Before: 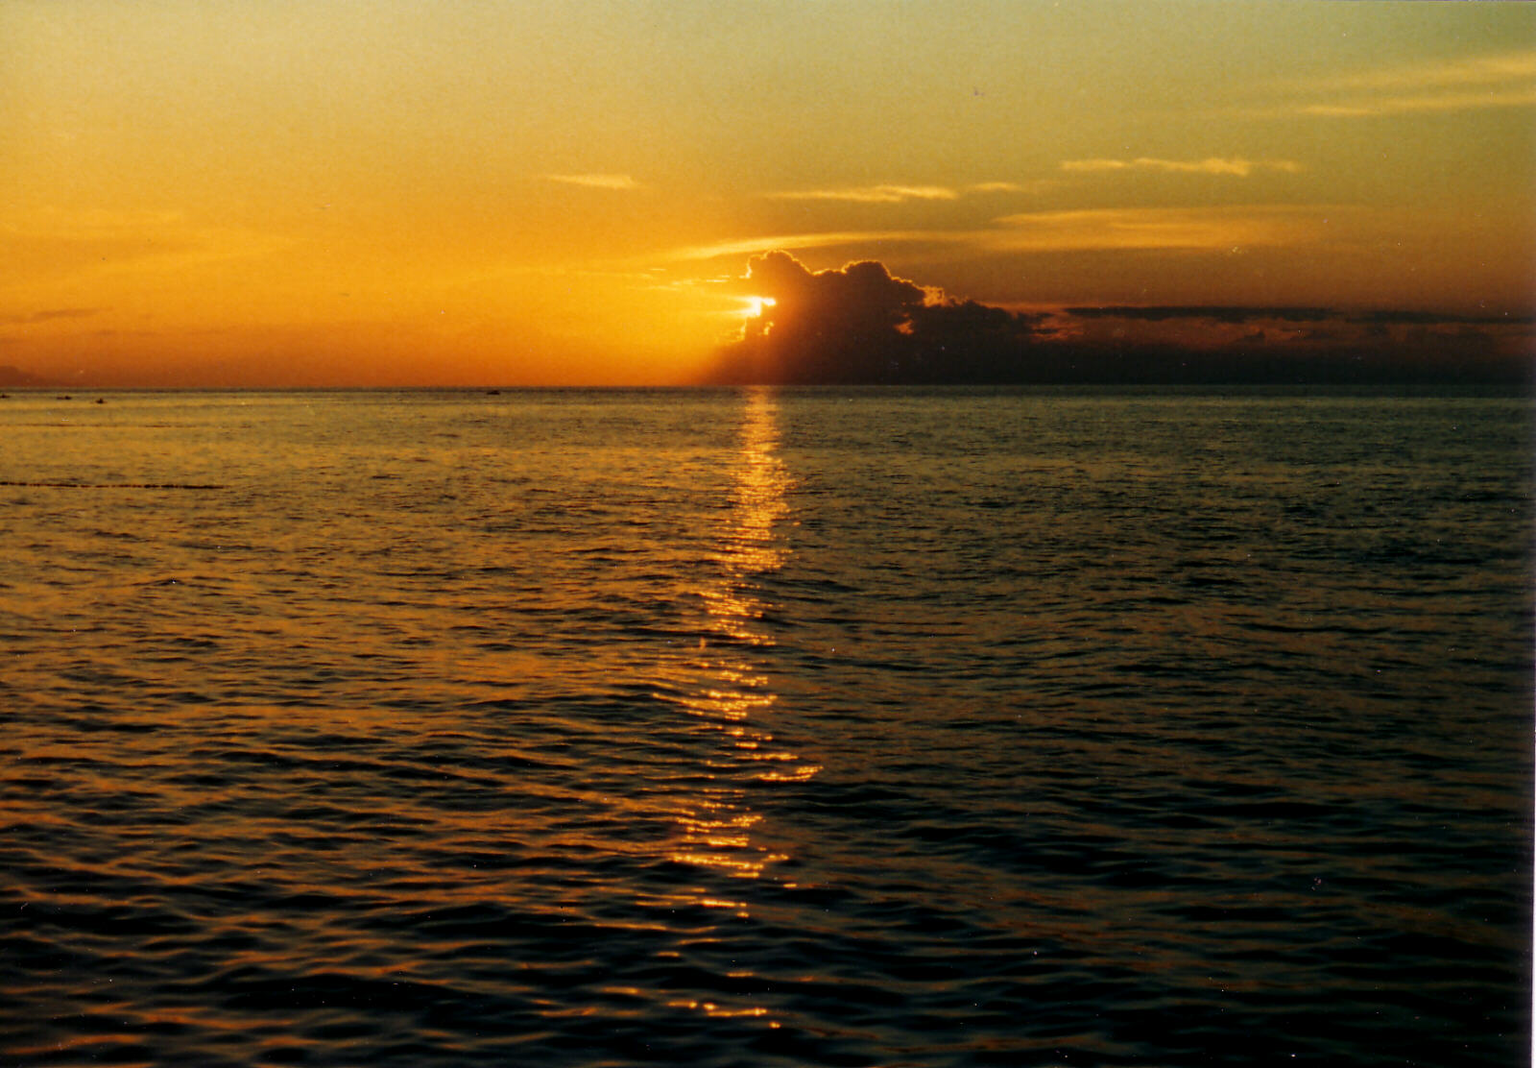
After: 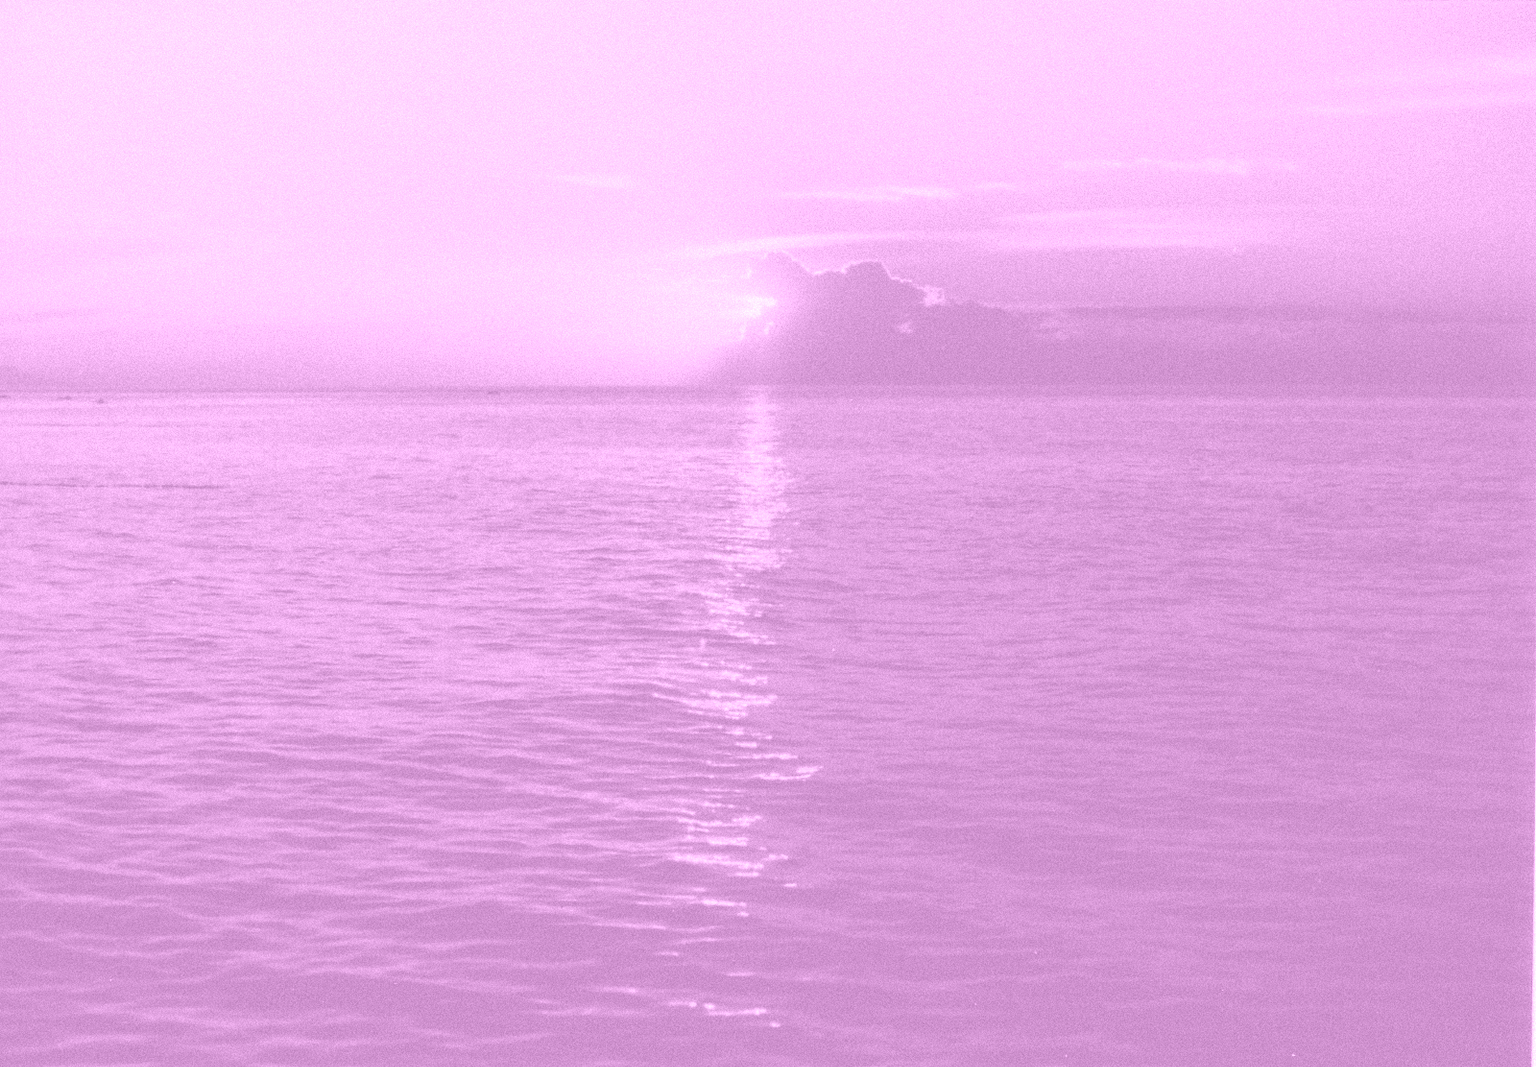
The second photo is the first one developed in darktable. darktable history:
colorize: hue 331.2°, saturation 69%, source mix 30.28%, lightness 69.02%, version 1
color balance rgb: linear chroma grading › global chroma 9%, perceptual saturation grading › global saturation 36%, perceptual saturation grading › shadows 35%, perceptual brilliance grading › global brilliance 15%, perceptual brilliance grading › shadows -35%, global vibrance 15%
grain: mid-tones bias 0%
